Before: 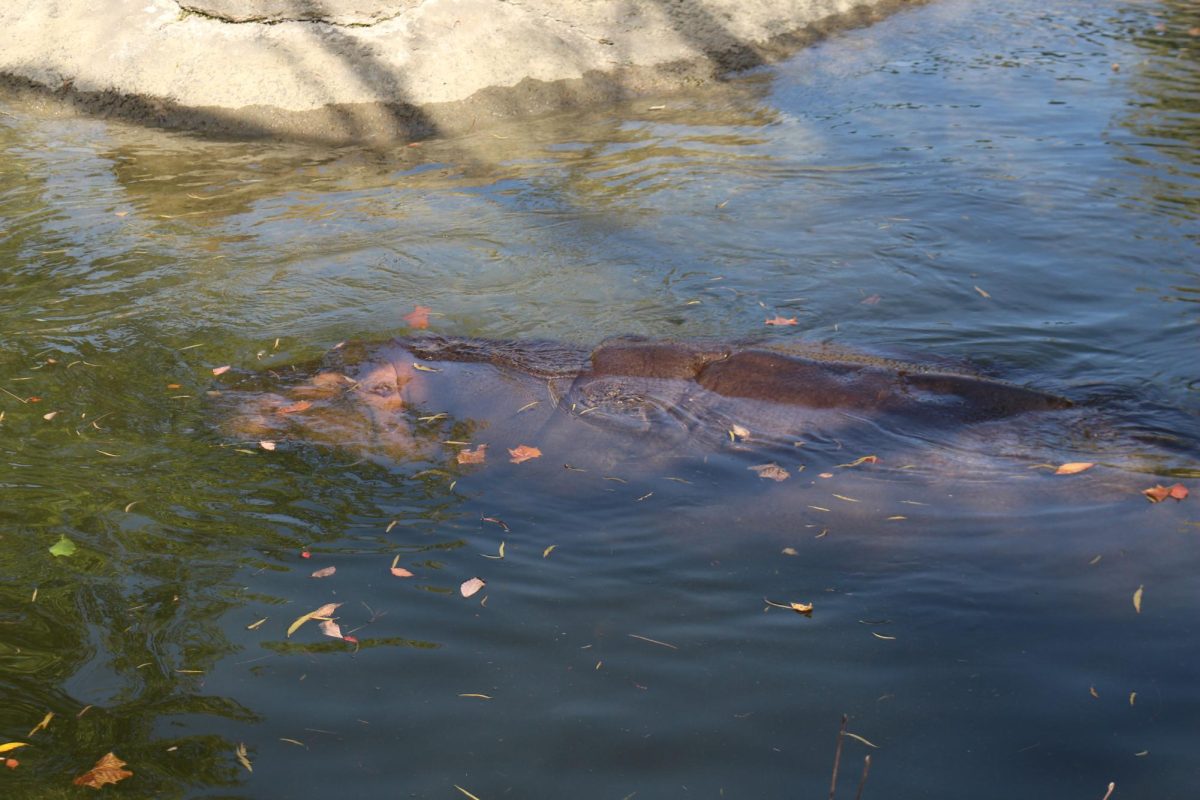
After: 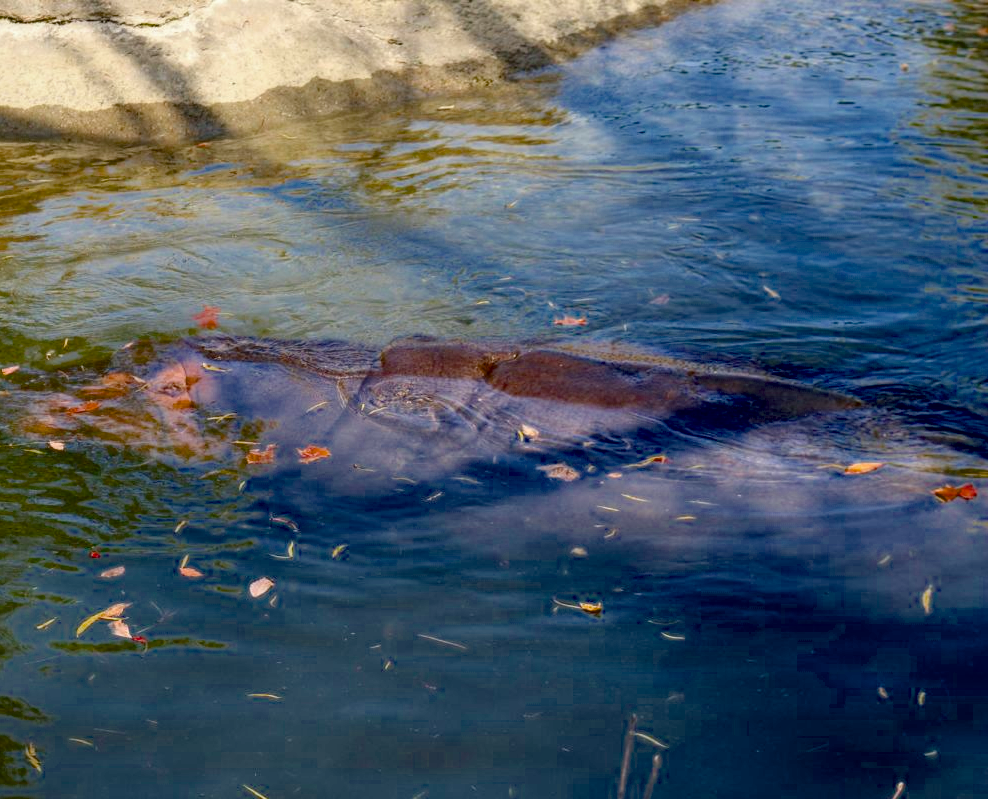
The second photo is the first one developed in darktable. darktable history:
contrast brightness saturation: contrast 0.013, saturation -0.056
crop: left 17.661%, bottom 0.028%
local contrast: detail 144%
color balance rgb: shadows lift › chroma 2.004%, shadows lift › hue 248.01°, perceptual saturation grading › global saturation 36.571%, perceptual saturation grading › shadows 35.767%, global vibrance -8.557%, contrast -12.765%, saturation formula JzAzBz (2021)
